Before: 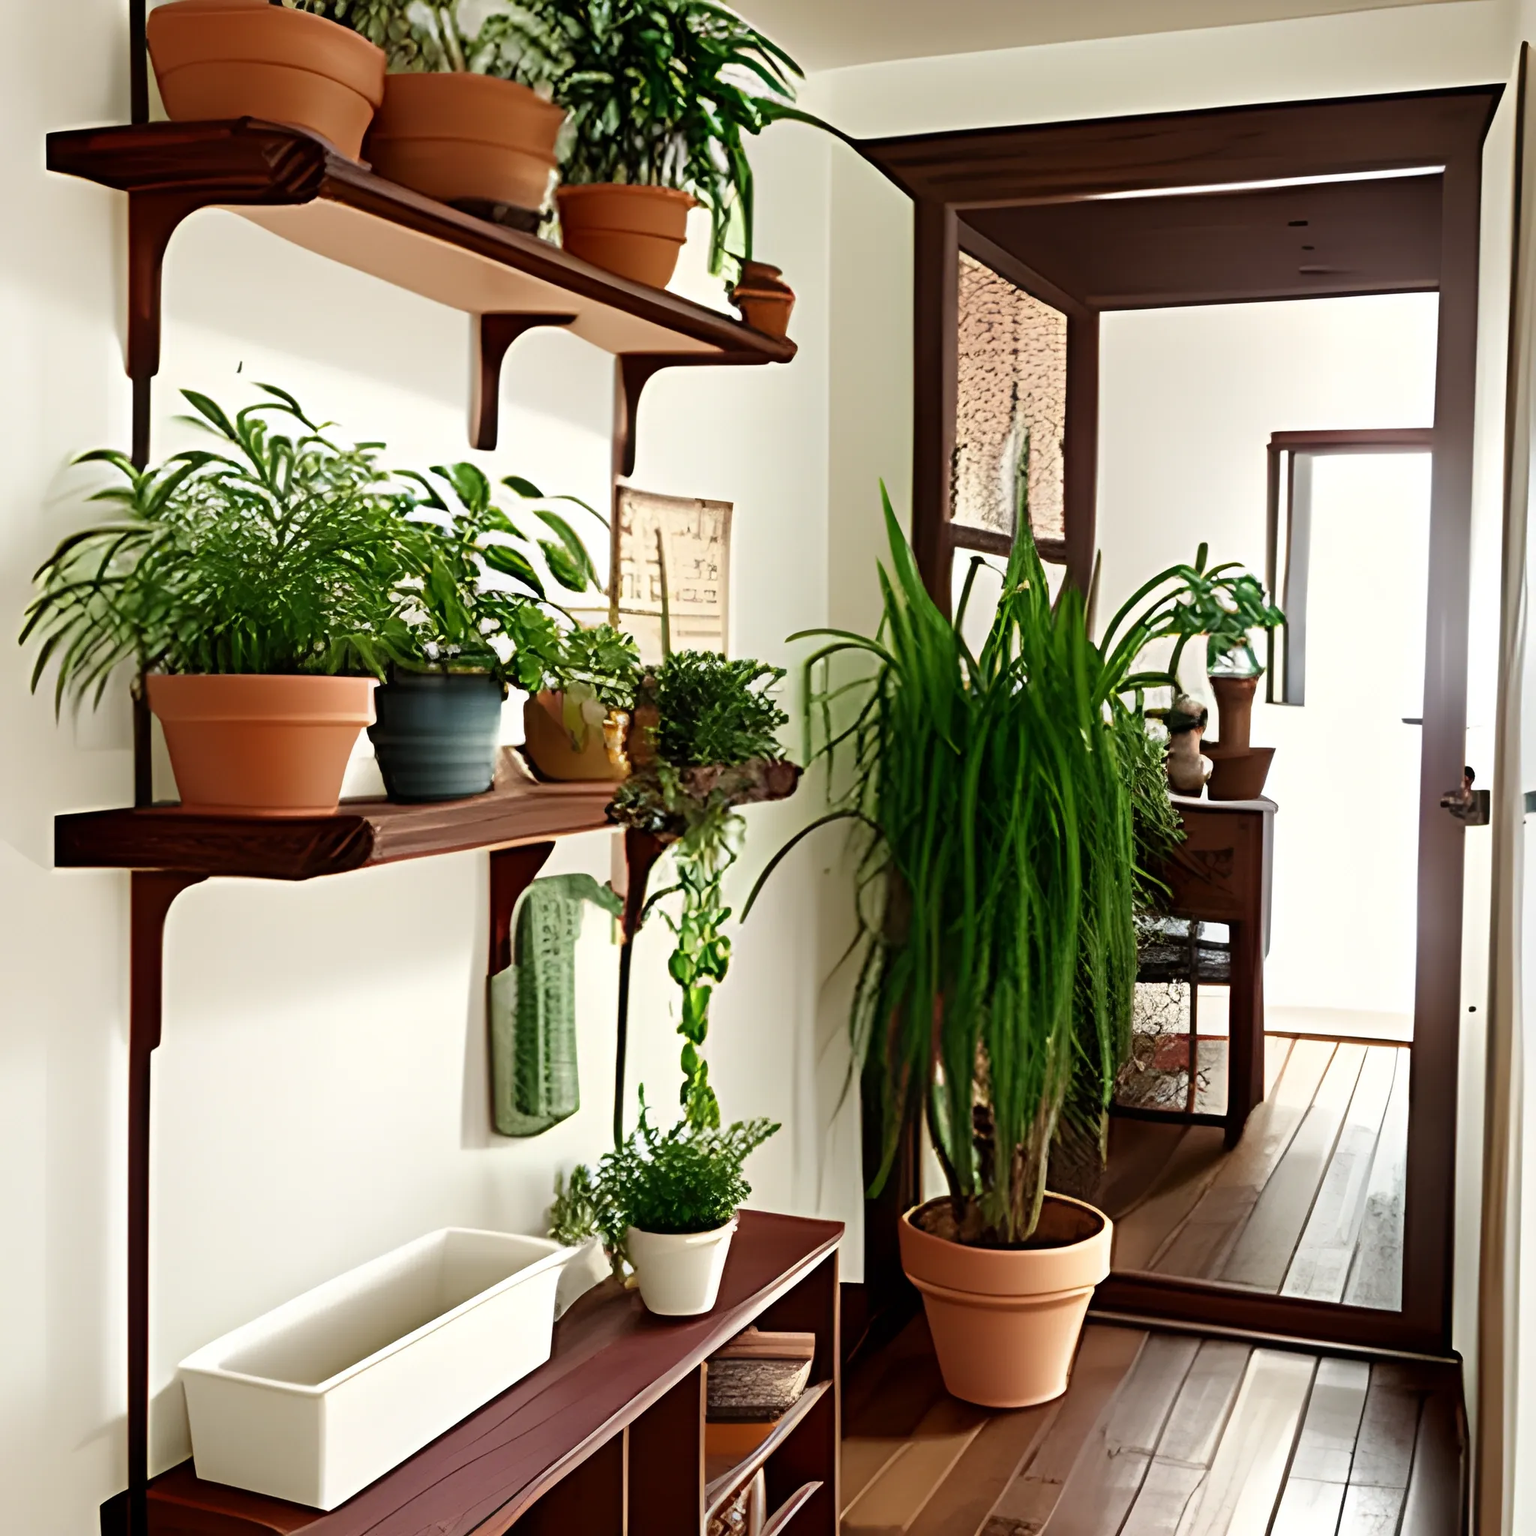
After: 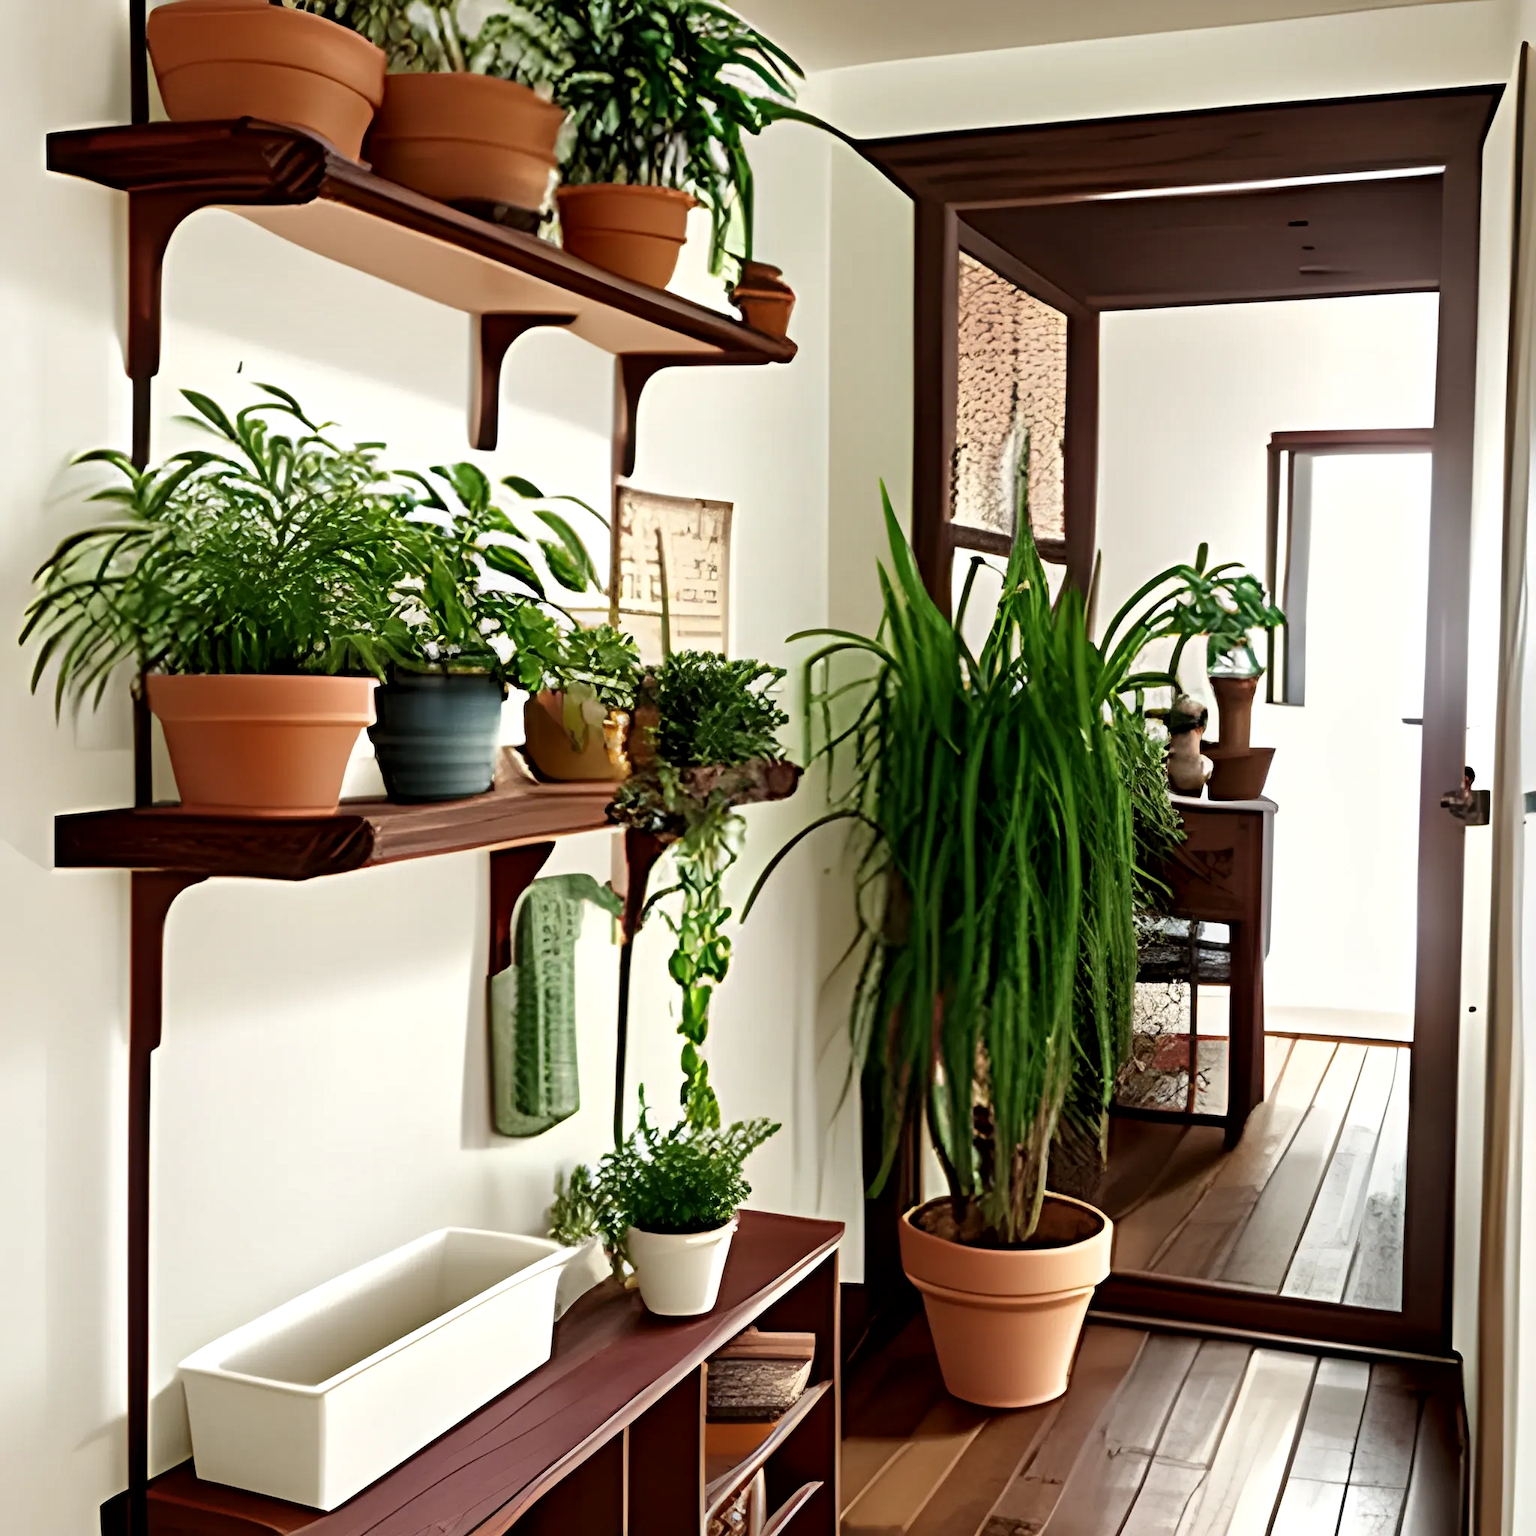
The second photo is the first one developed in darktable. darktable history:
local contrast: mode bilateral grid, contrast 20, coarseness 50, detail 138%, midtone range 0.2
